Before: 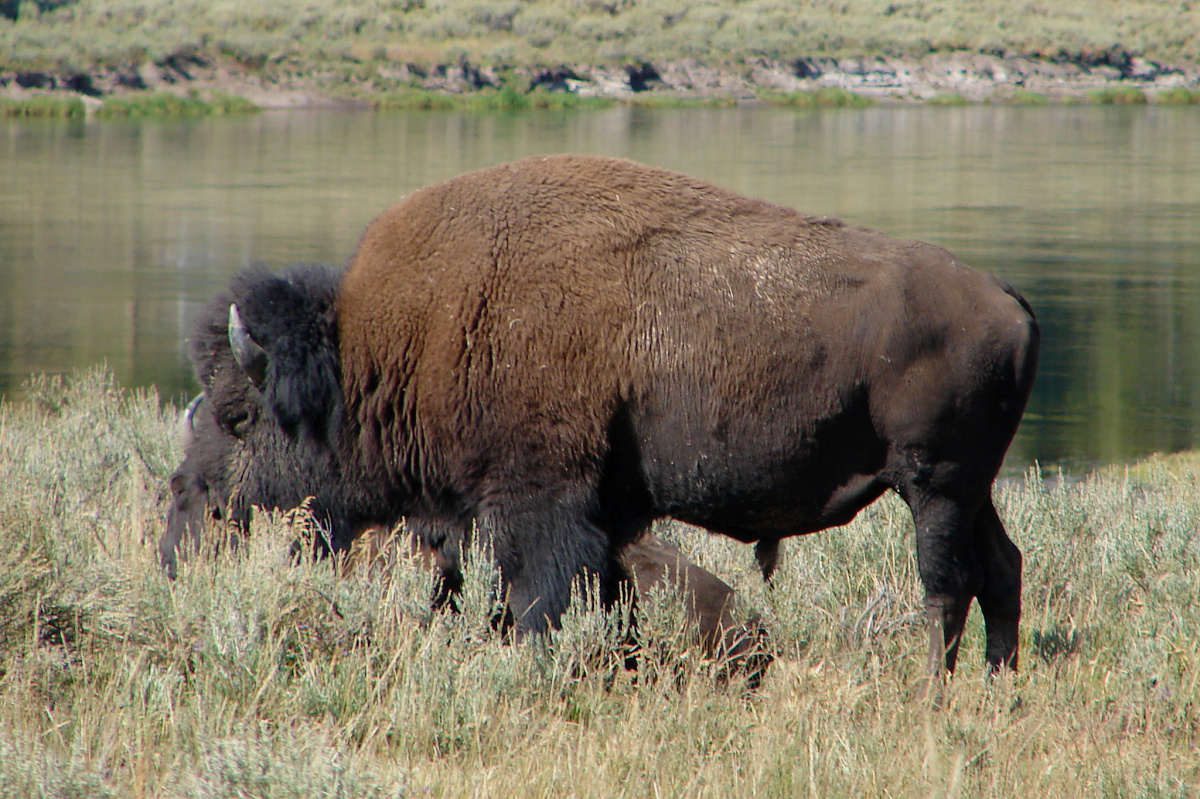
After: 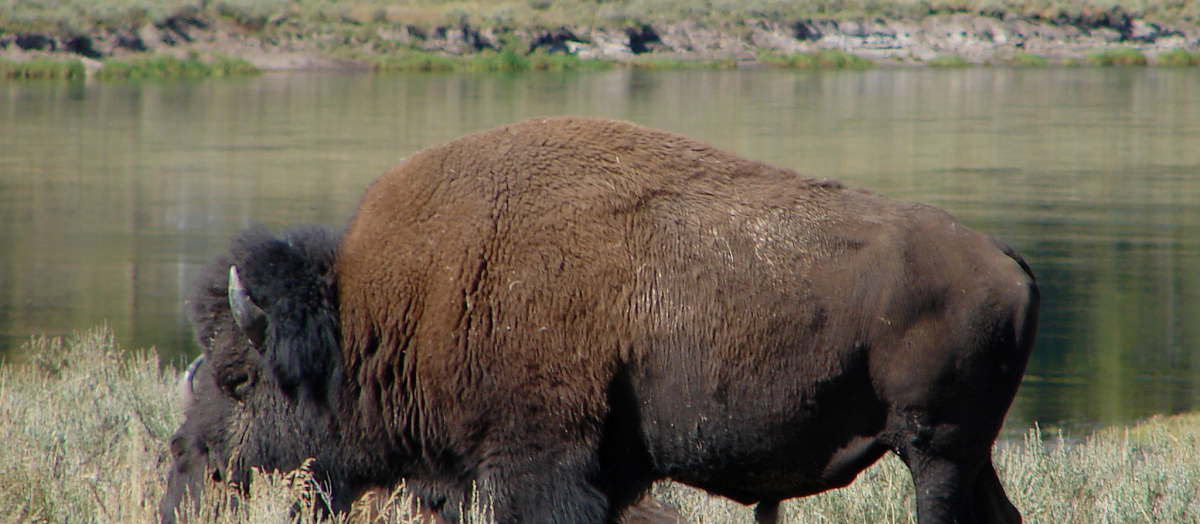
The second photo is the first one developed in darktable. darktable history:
crop and rotate: top 4.848%, bottom 29.503%
exposure: exposure -0.157 EV, compensate highlight preservation false
